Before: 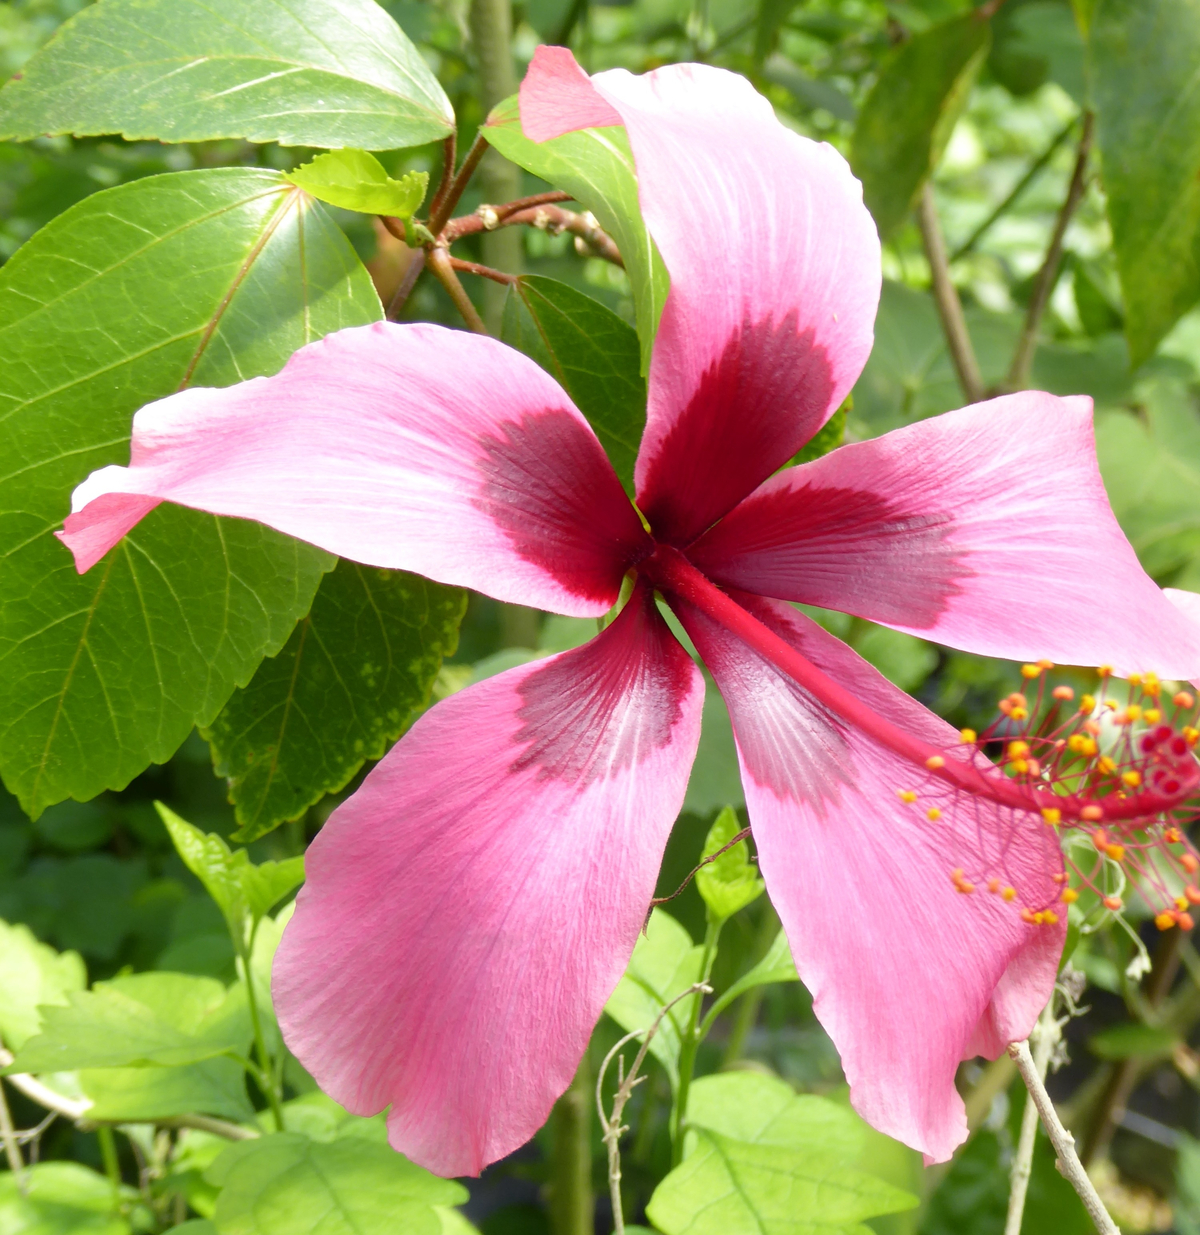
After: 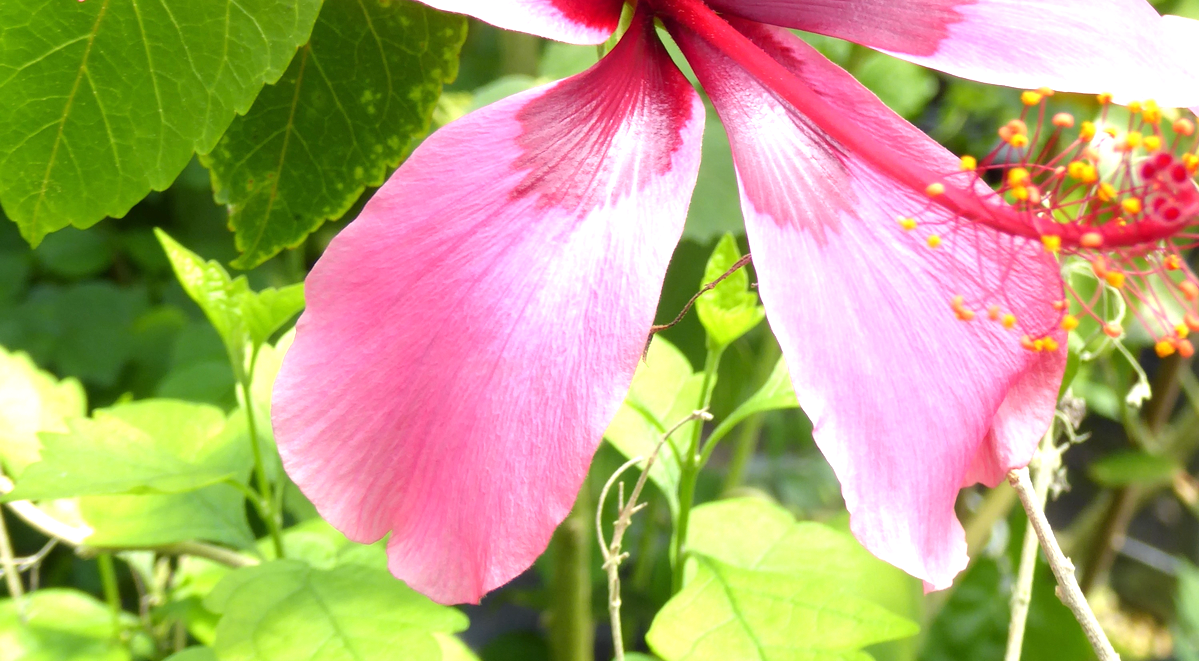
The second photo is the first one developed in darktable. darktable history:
exposure: exposure 0.655 EV, compensate exposure bias true, compensate highlight preservation false
crop and rotate: top 46.447%, right 0.081%
levels: mode automatic, levels [0.016, 0.484, 0.953]
